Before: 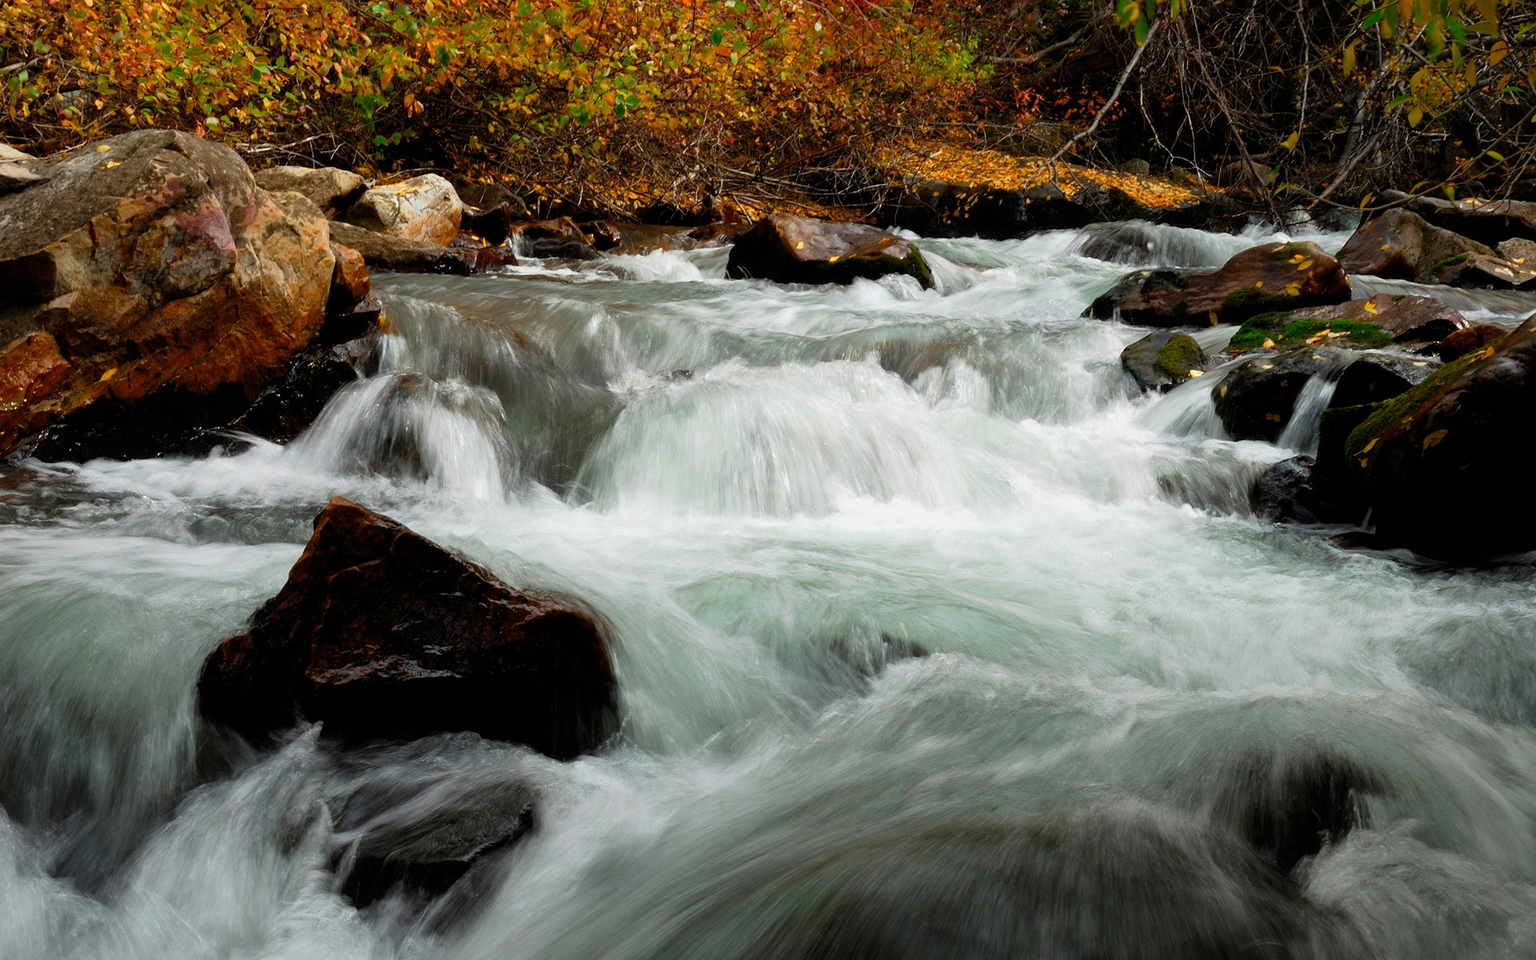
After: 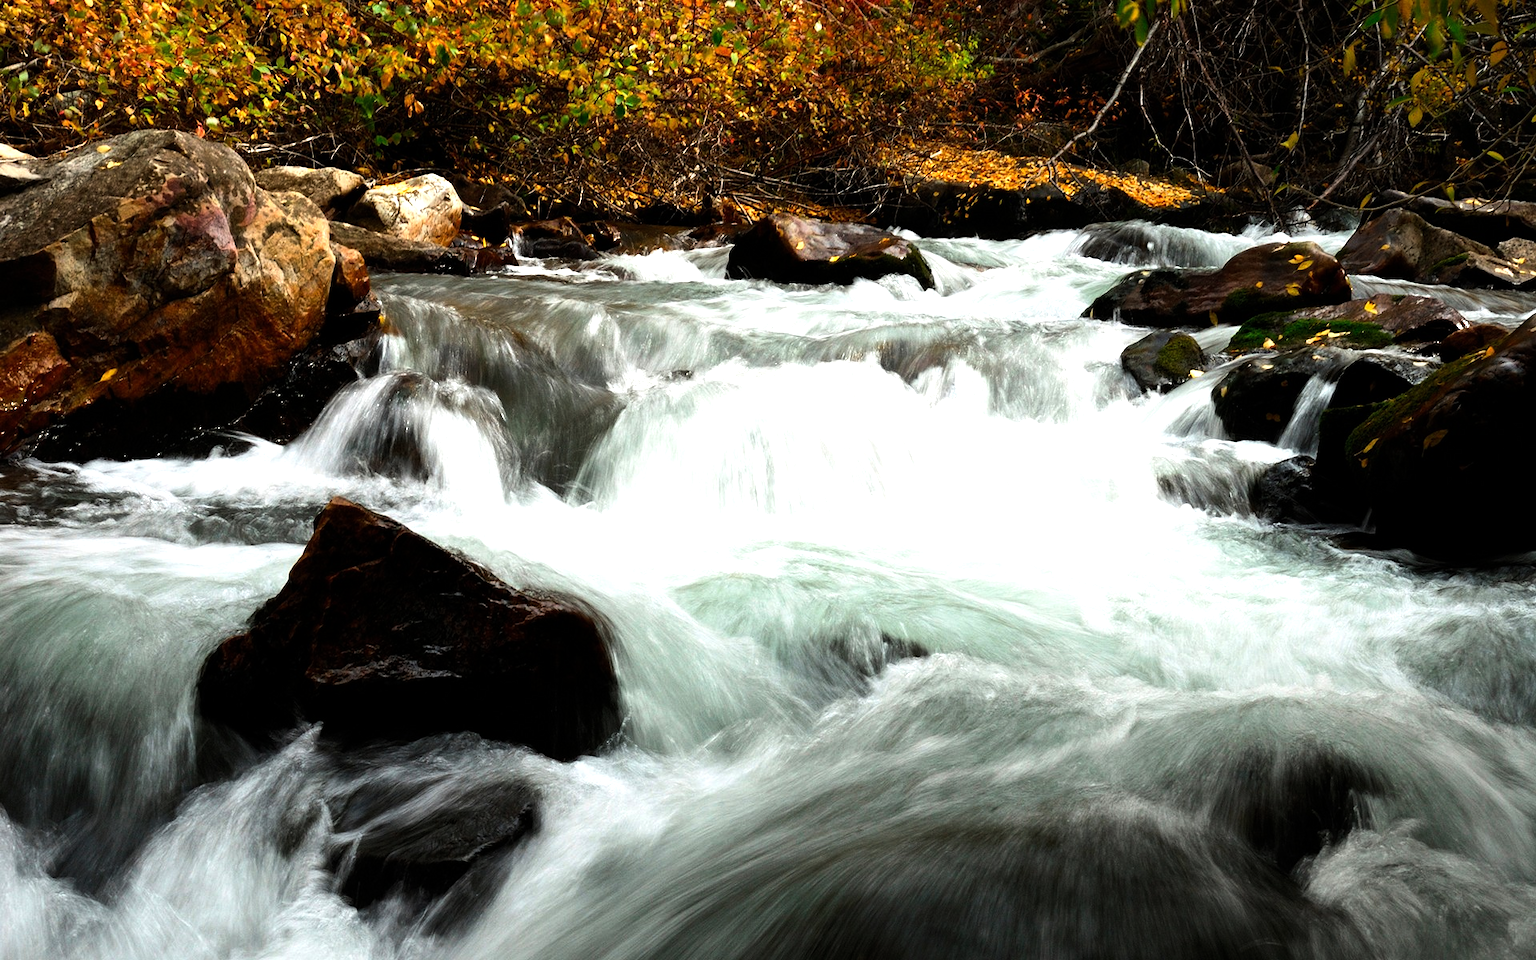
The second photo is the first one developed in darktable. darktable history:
tone equalizer: -8 EV -1.04 EV, -7 EV -1.05 EV, -6 EV -0.903 EV, -5 EV -0.587 EV, -3 EV 0.611 EV, -2 EV 0.879 EV, -1 EV 1 EV, +0 EV 1.07 EV, edges refinement/feathering 500, mask exposure compensation -1.57 EV, preserve details no
